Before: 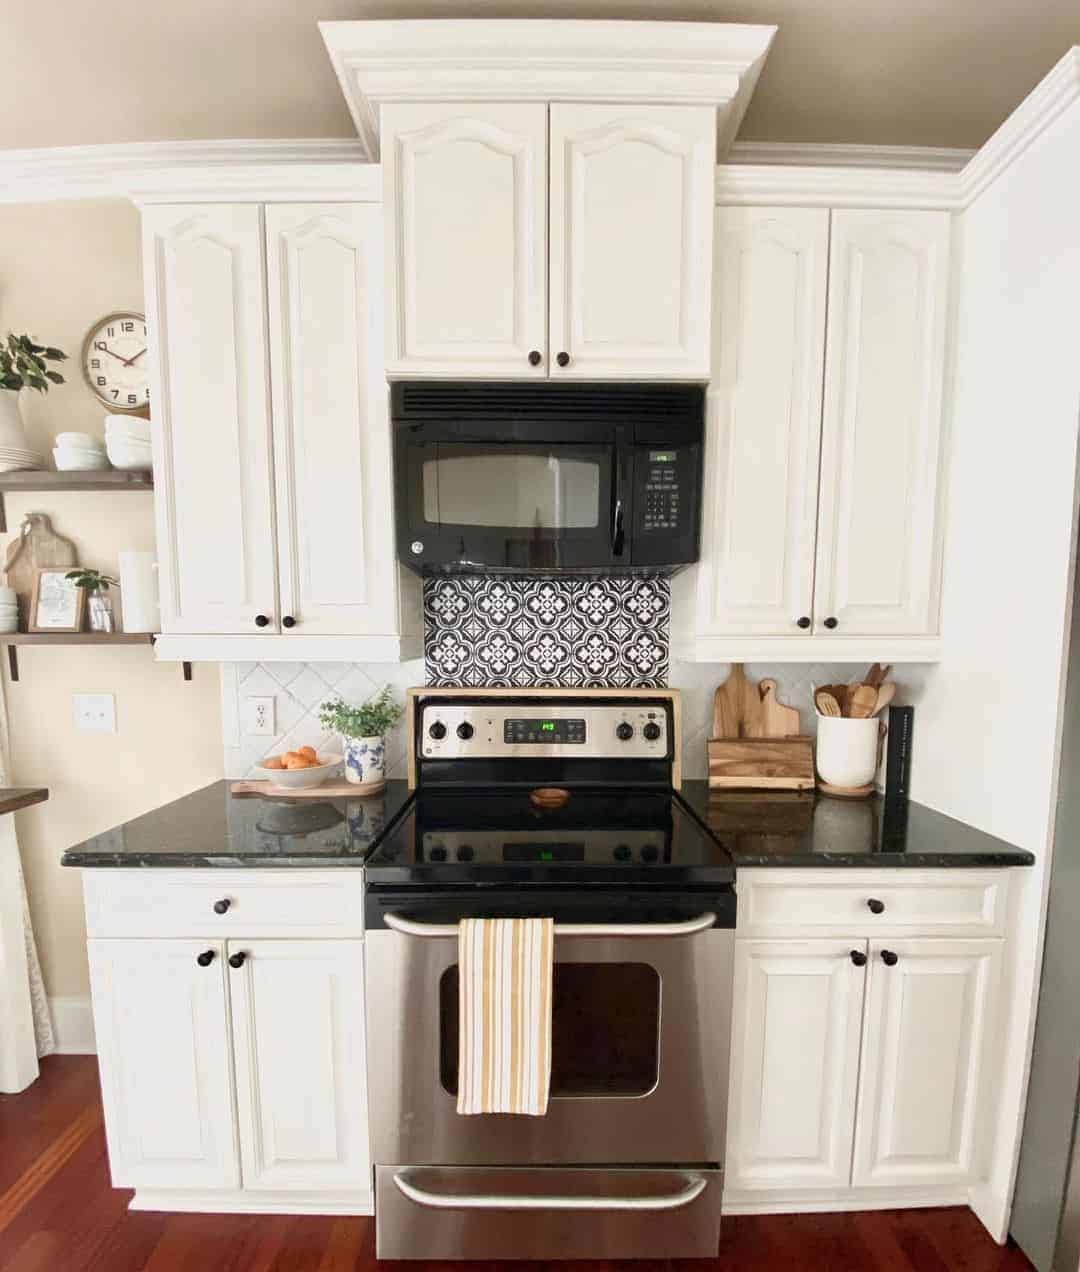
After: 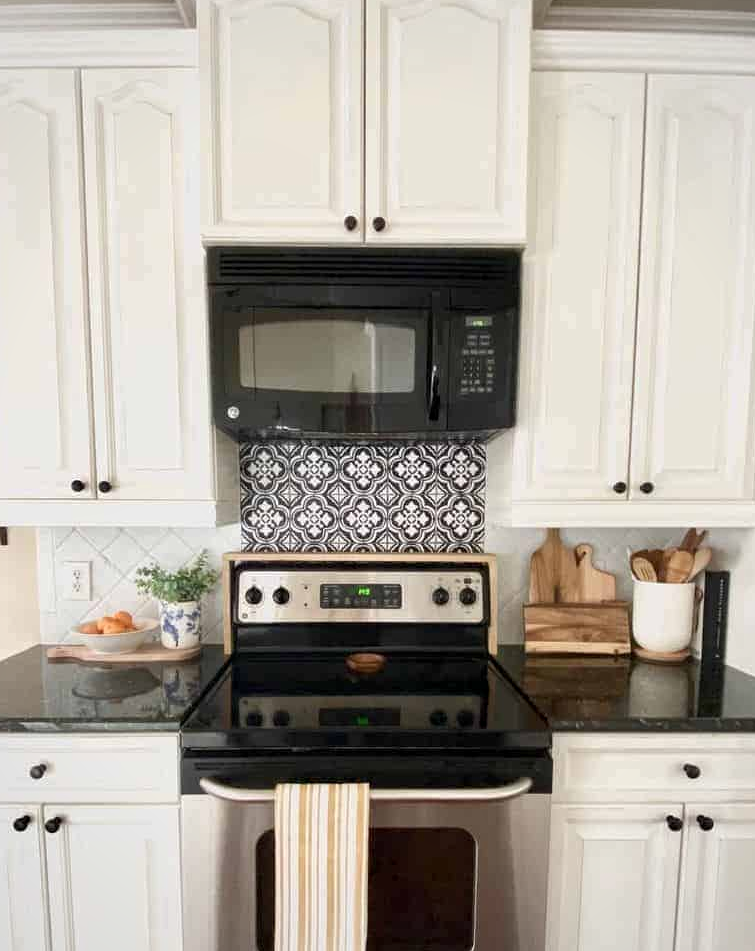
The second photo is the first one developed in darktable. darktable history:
local contrast: highlights 100%, shadows 100%, detail 120%, midtone range 0.2
crop and rotate: left 17.046%, top 10.659%, right 12.989%, bottom 14.553%
vignetting: brightness -0.167
